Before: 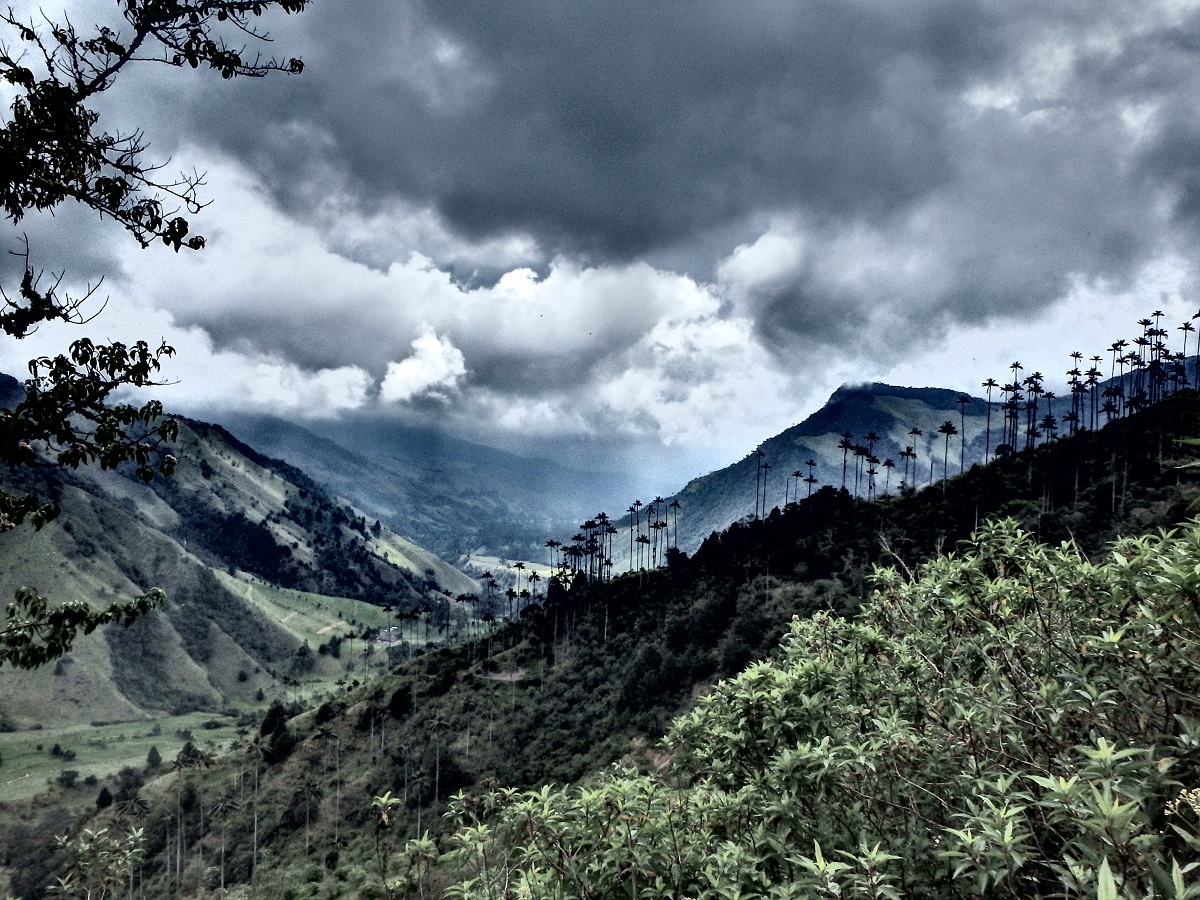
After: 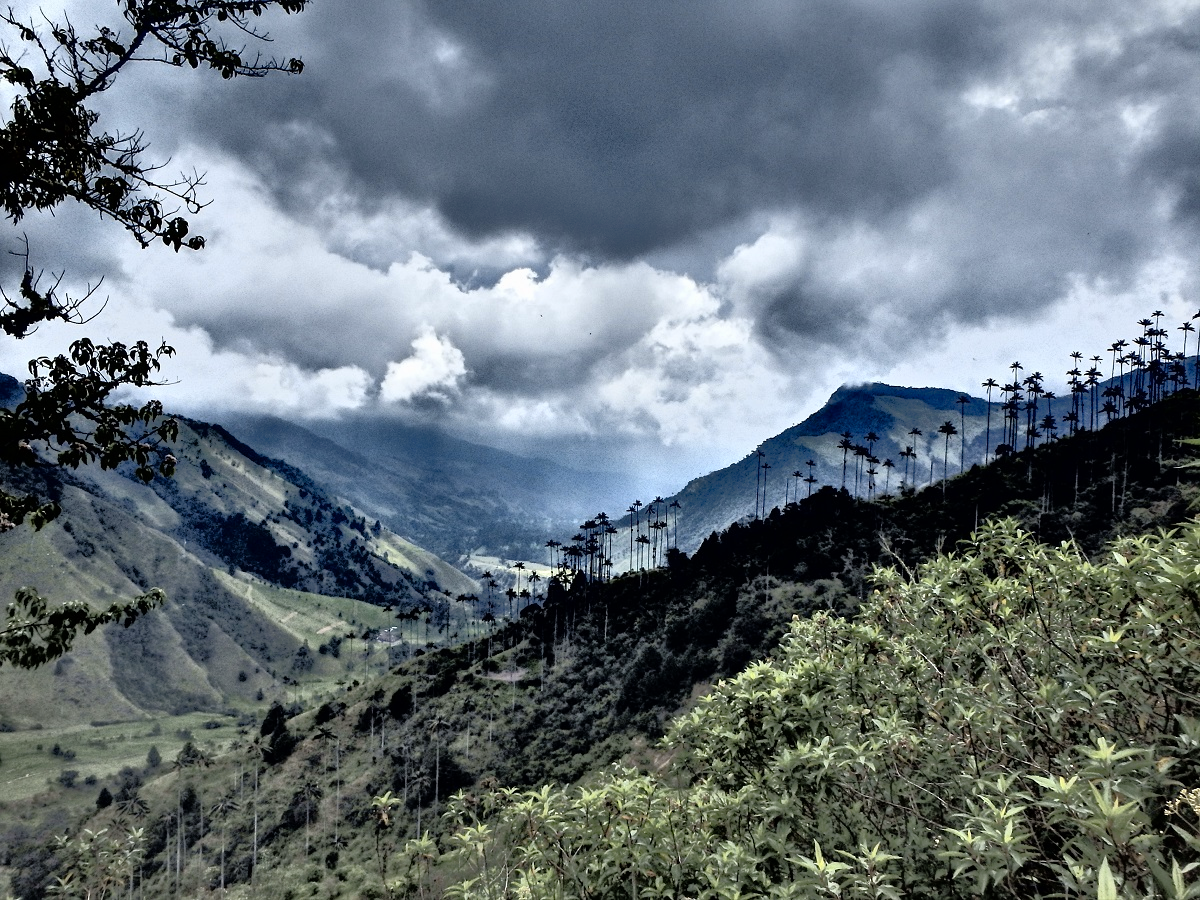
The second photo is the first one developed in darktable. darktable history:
color contrast: green-magenta contrast 0.8, blue-yellow contrast 1.1, unbound 0
tone equalizer: -8 EV -0.528 EV, -7 EV -0.319 EV, -6 EV -0.083 EV, -5 EV 0.413 EV, -4 EV 0.985 EV, -3 EV 0.791 EV, -2 EV -0.01 EV, -1 EV 0.14 EV, +0 EV -0.012 EV, smoothing 1
